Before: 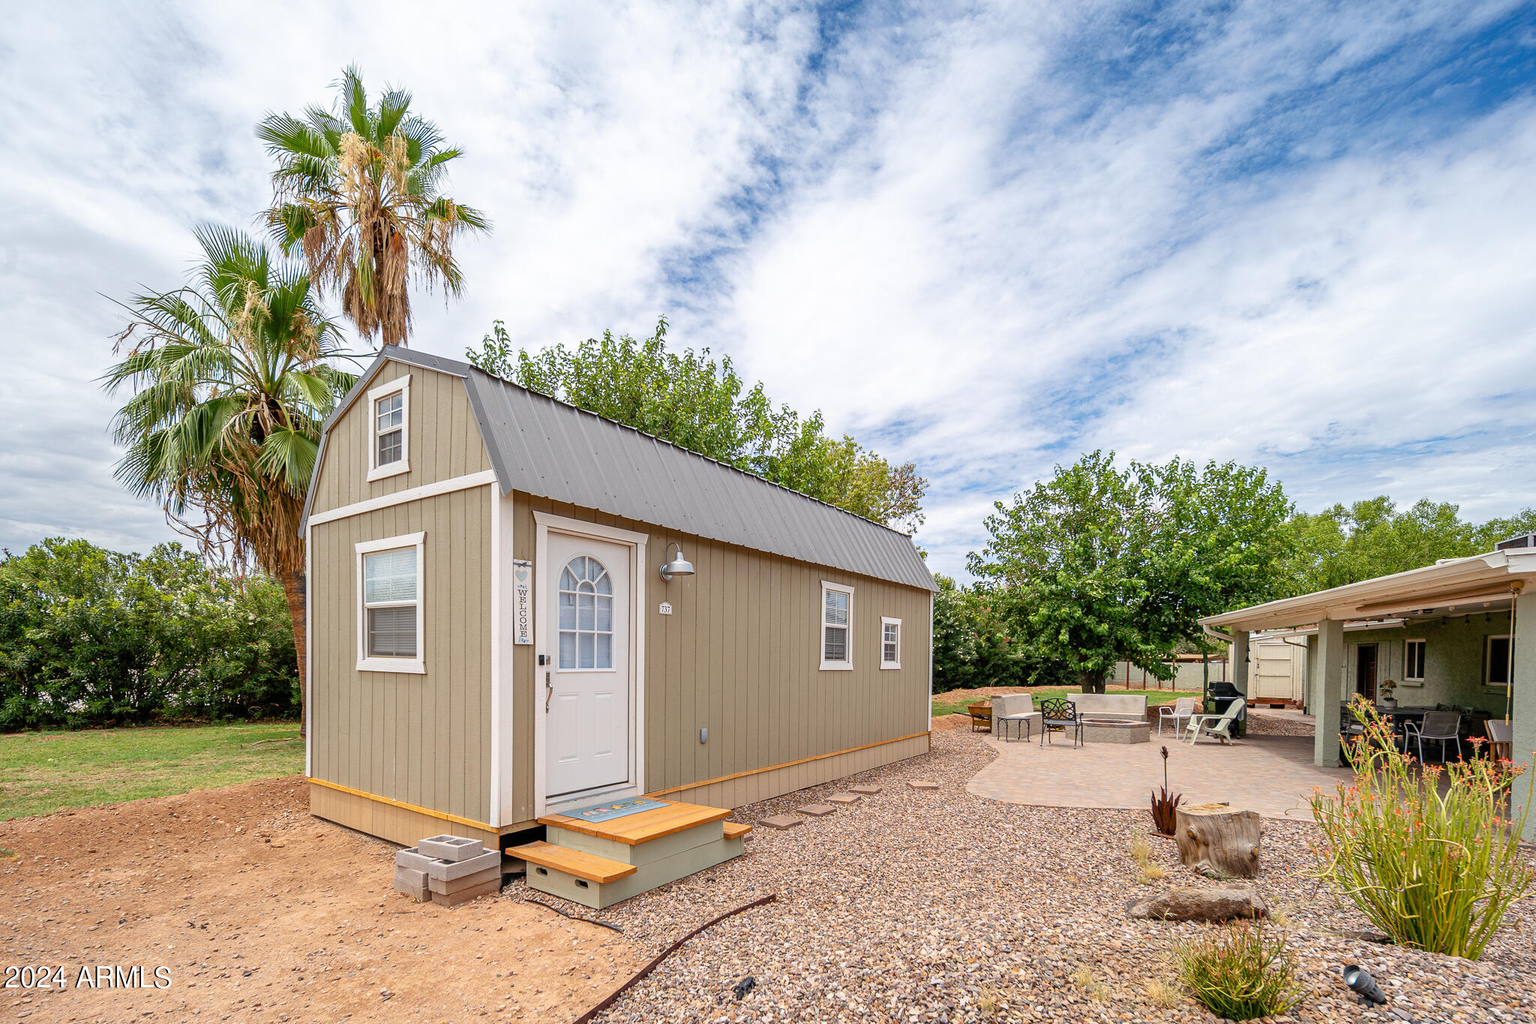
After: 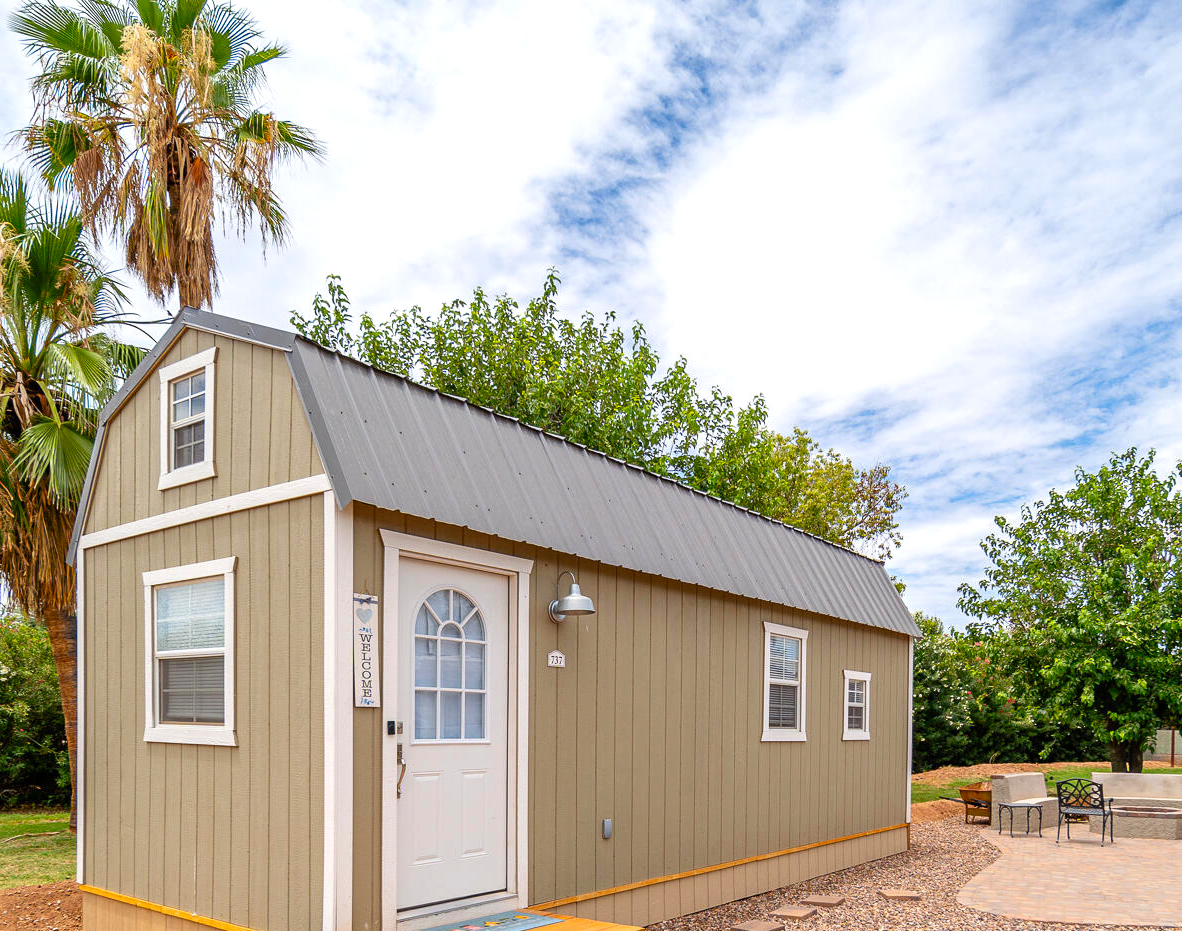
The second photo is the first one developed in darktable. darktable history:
color balance: contrast 6.48%, output saturation 113.3%
crop: left 16.202%, top 11.208%, right 26.045%, bottom 20.557%
